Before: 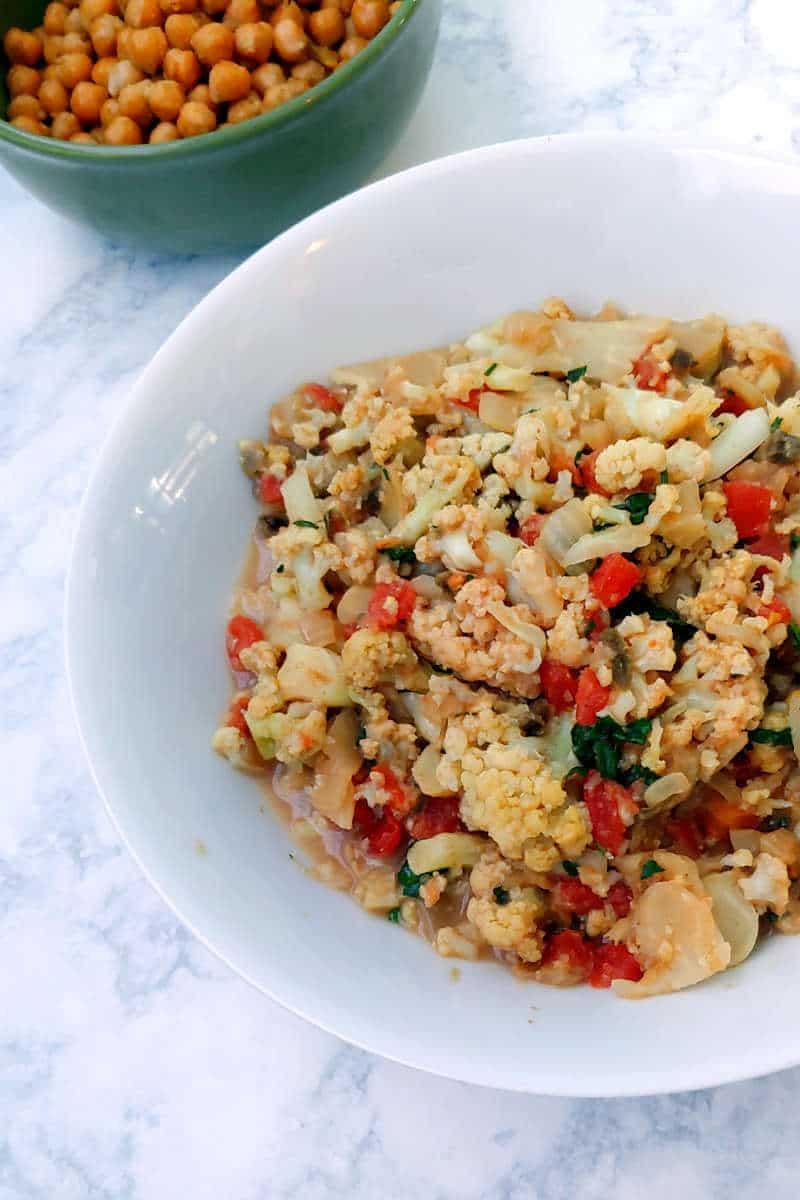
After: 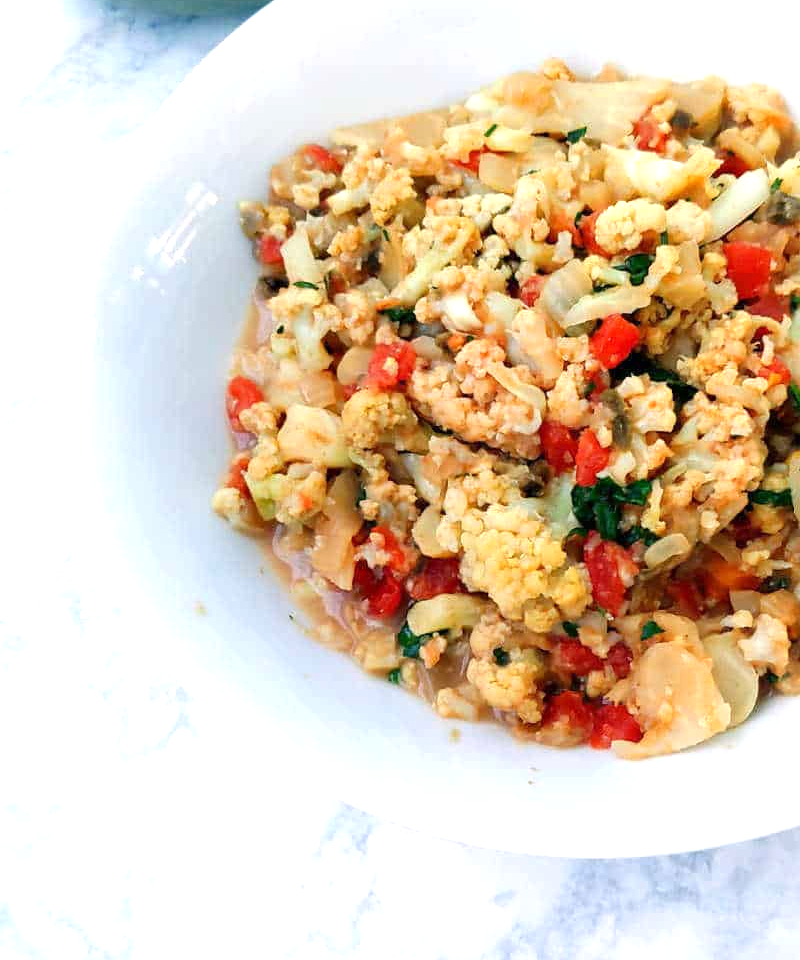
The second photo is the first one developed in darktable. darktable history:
crop and rotate: top 19.998%
exposure: exposure 0.657 EV, compensate highlight preservation false
